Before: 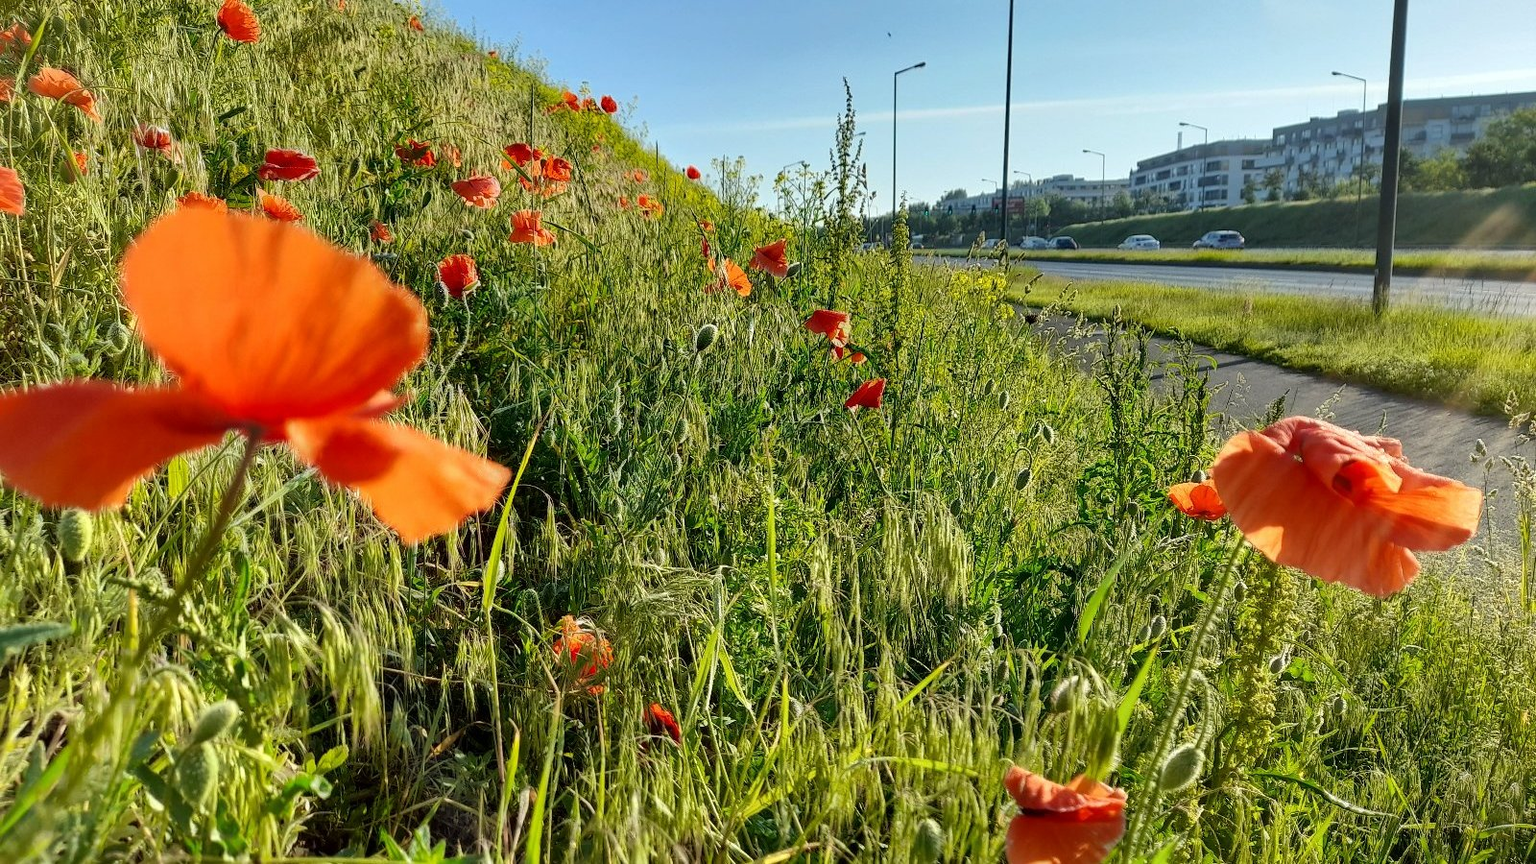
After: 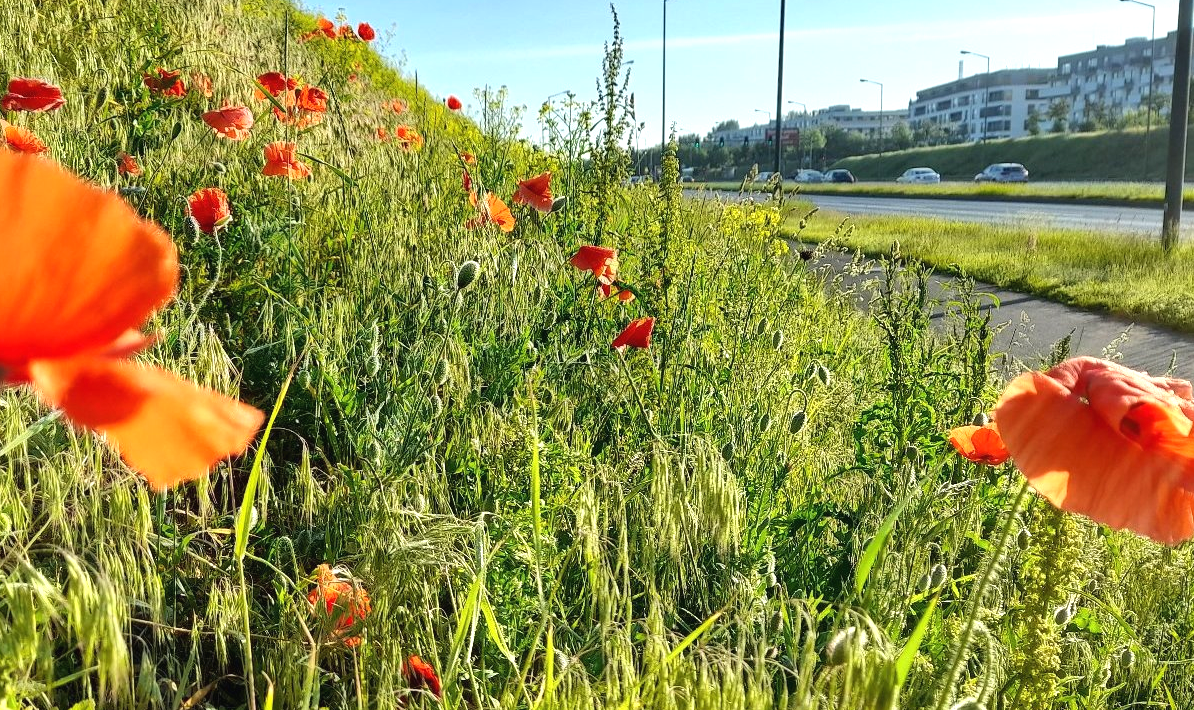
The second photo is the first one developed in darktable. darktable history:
crop: left 16.763%, top 8.624%, right 8.565%, bottom 12.42%
exposure: black level correction -0.002, exposure 0.534 EV, compensate highlight preservation false
